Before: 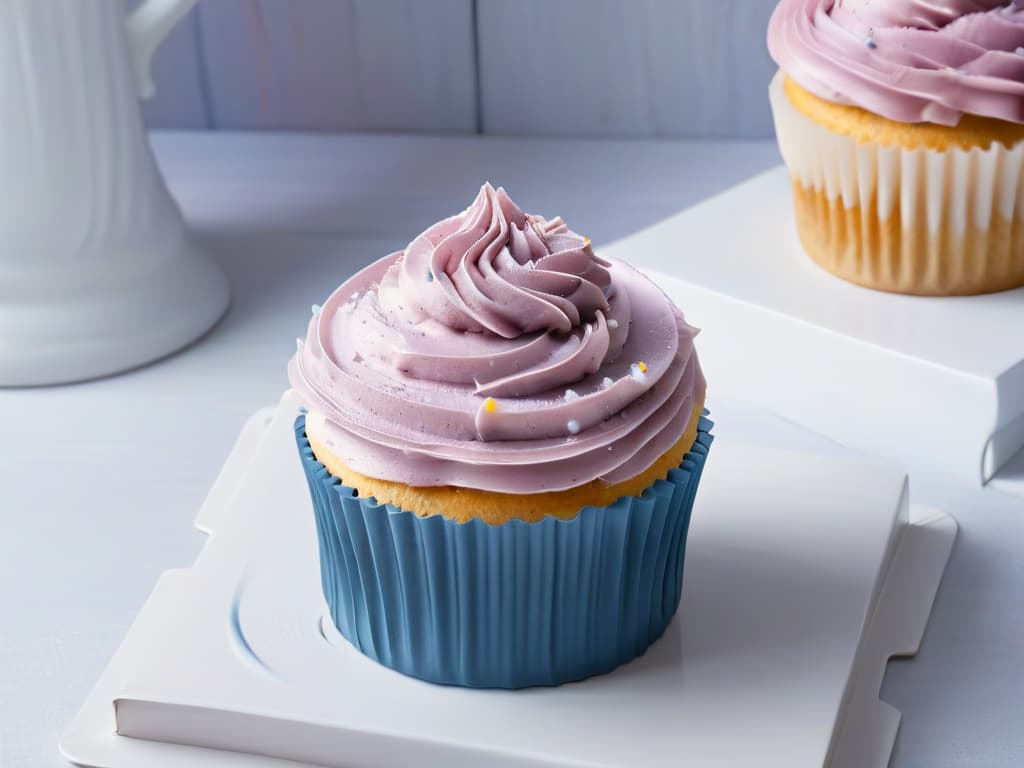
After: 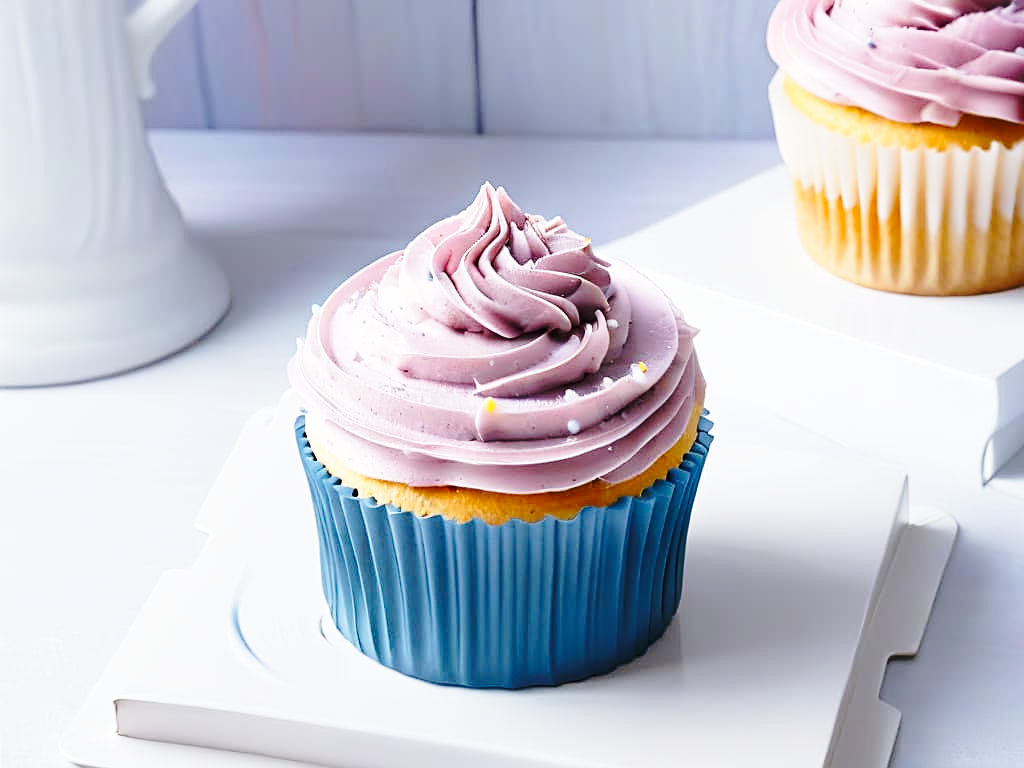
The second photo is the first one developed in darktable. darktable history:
base curve: curves: ch0 [(0, 0) (0.036, 0.037) (0.121, 0.228) (0.46, 0.76) (0.859, 0.983) (1, 1)], preserve colors none
sharpen: on, module defaults
